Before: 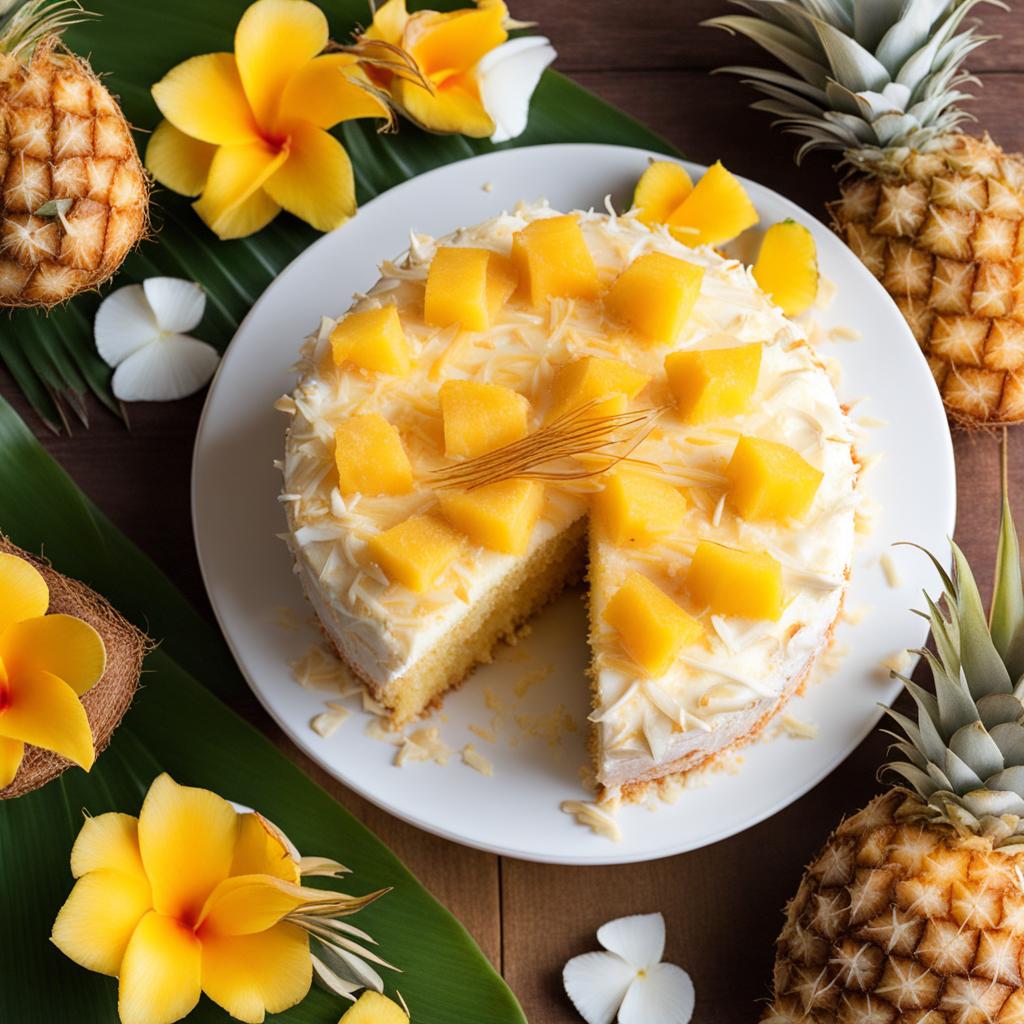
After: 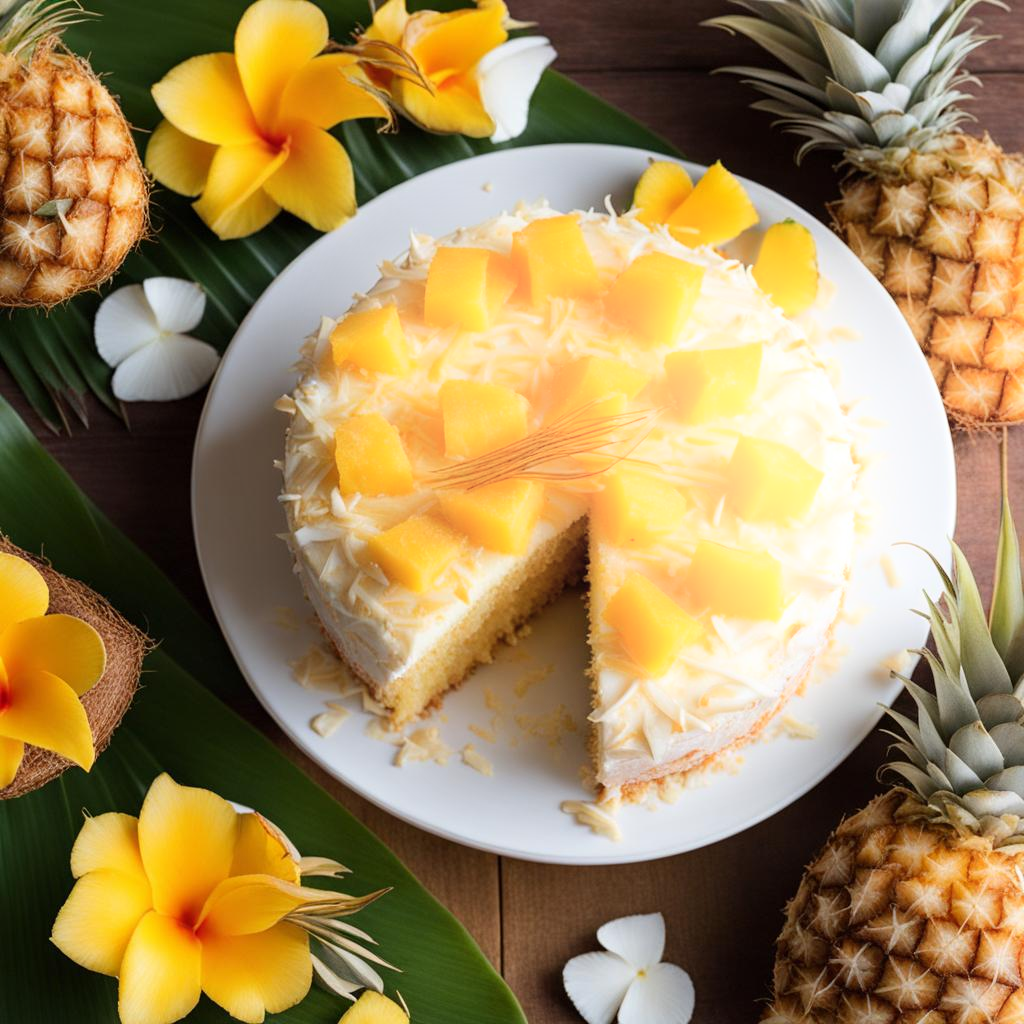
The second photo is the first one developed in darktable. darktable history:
shadows and highlights: shadows -21.48, highlights 98.86, soften with gaussian
